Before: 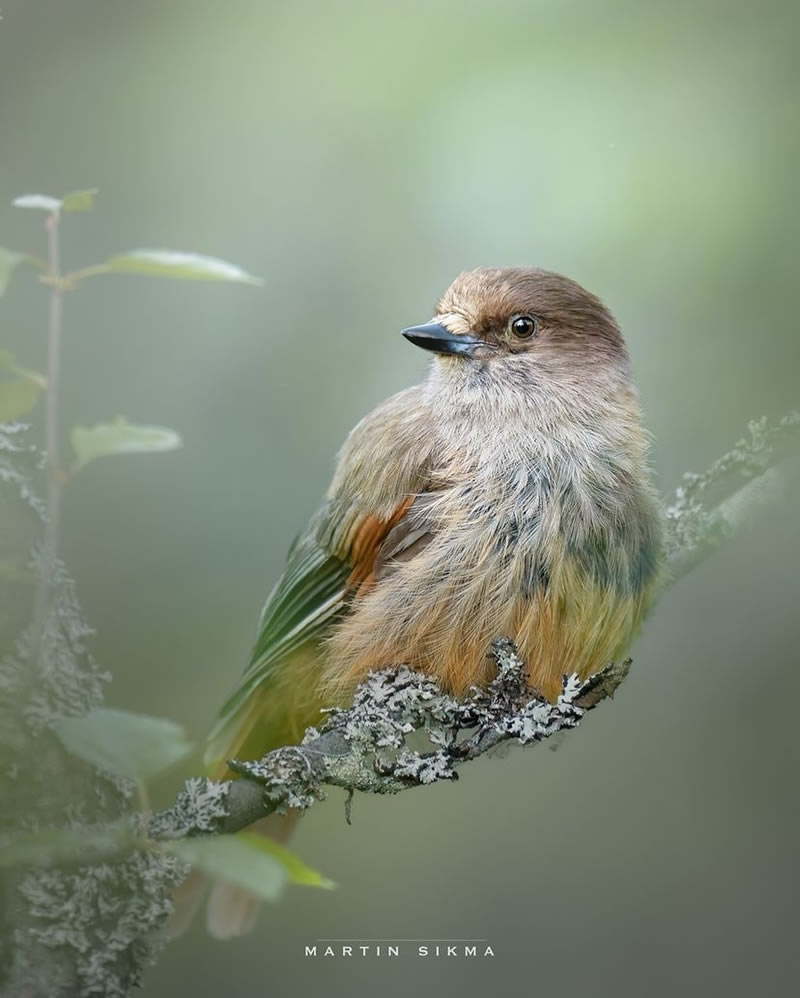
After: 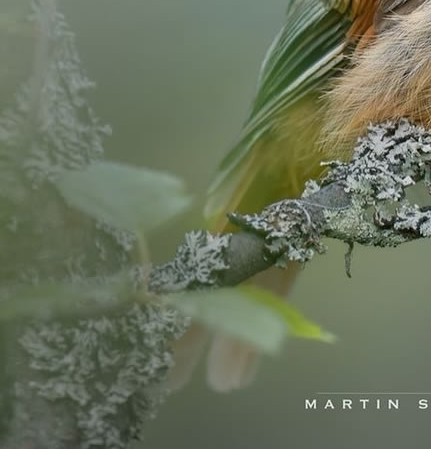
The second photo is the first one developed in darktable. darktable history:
crop and rotate: top 54.852%, right 46.067%, bottom 0.135%
